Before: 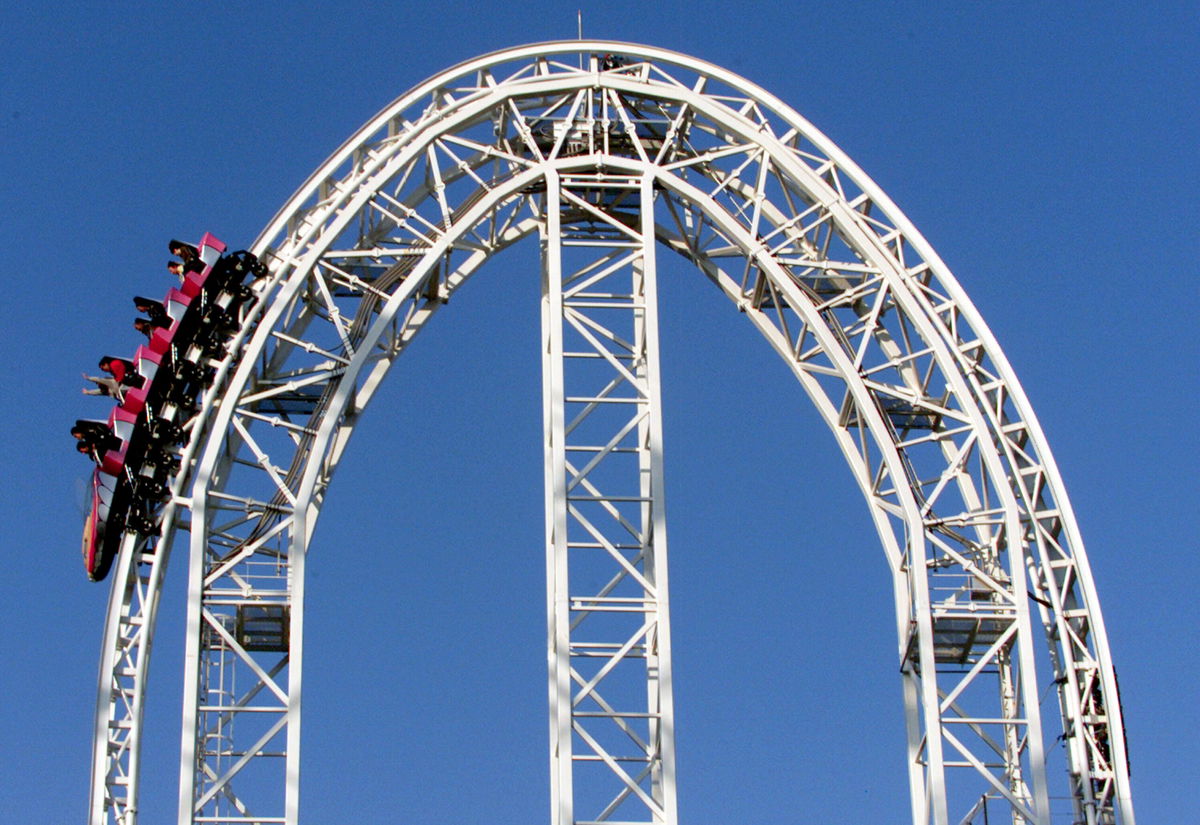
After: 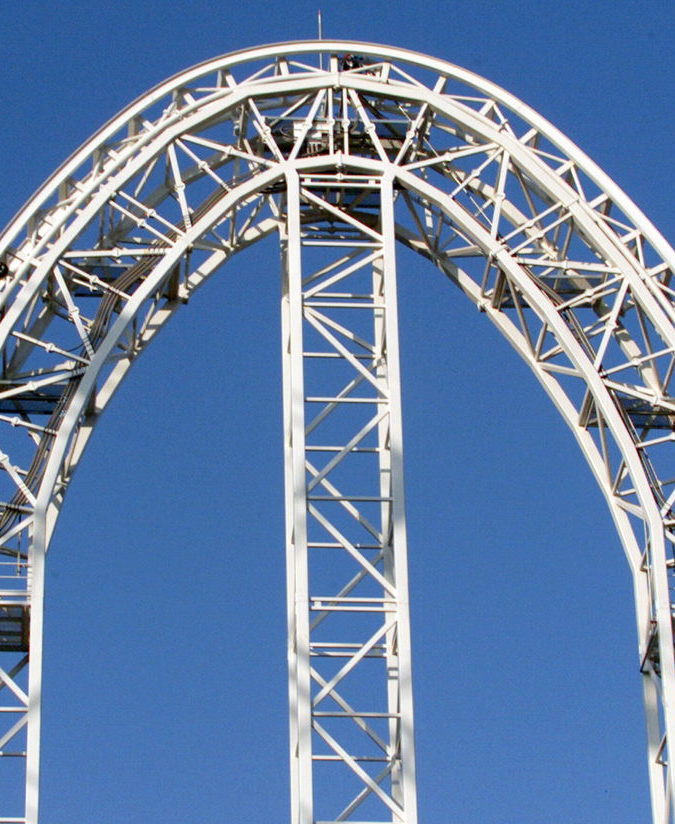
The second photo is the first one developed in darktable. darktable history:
crop: left 21.693%, right 22.05%, bottom 0.015%
levels: white 99.93%
